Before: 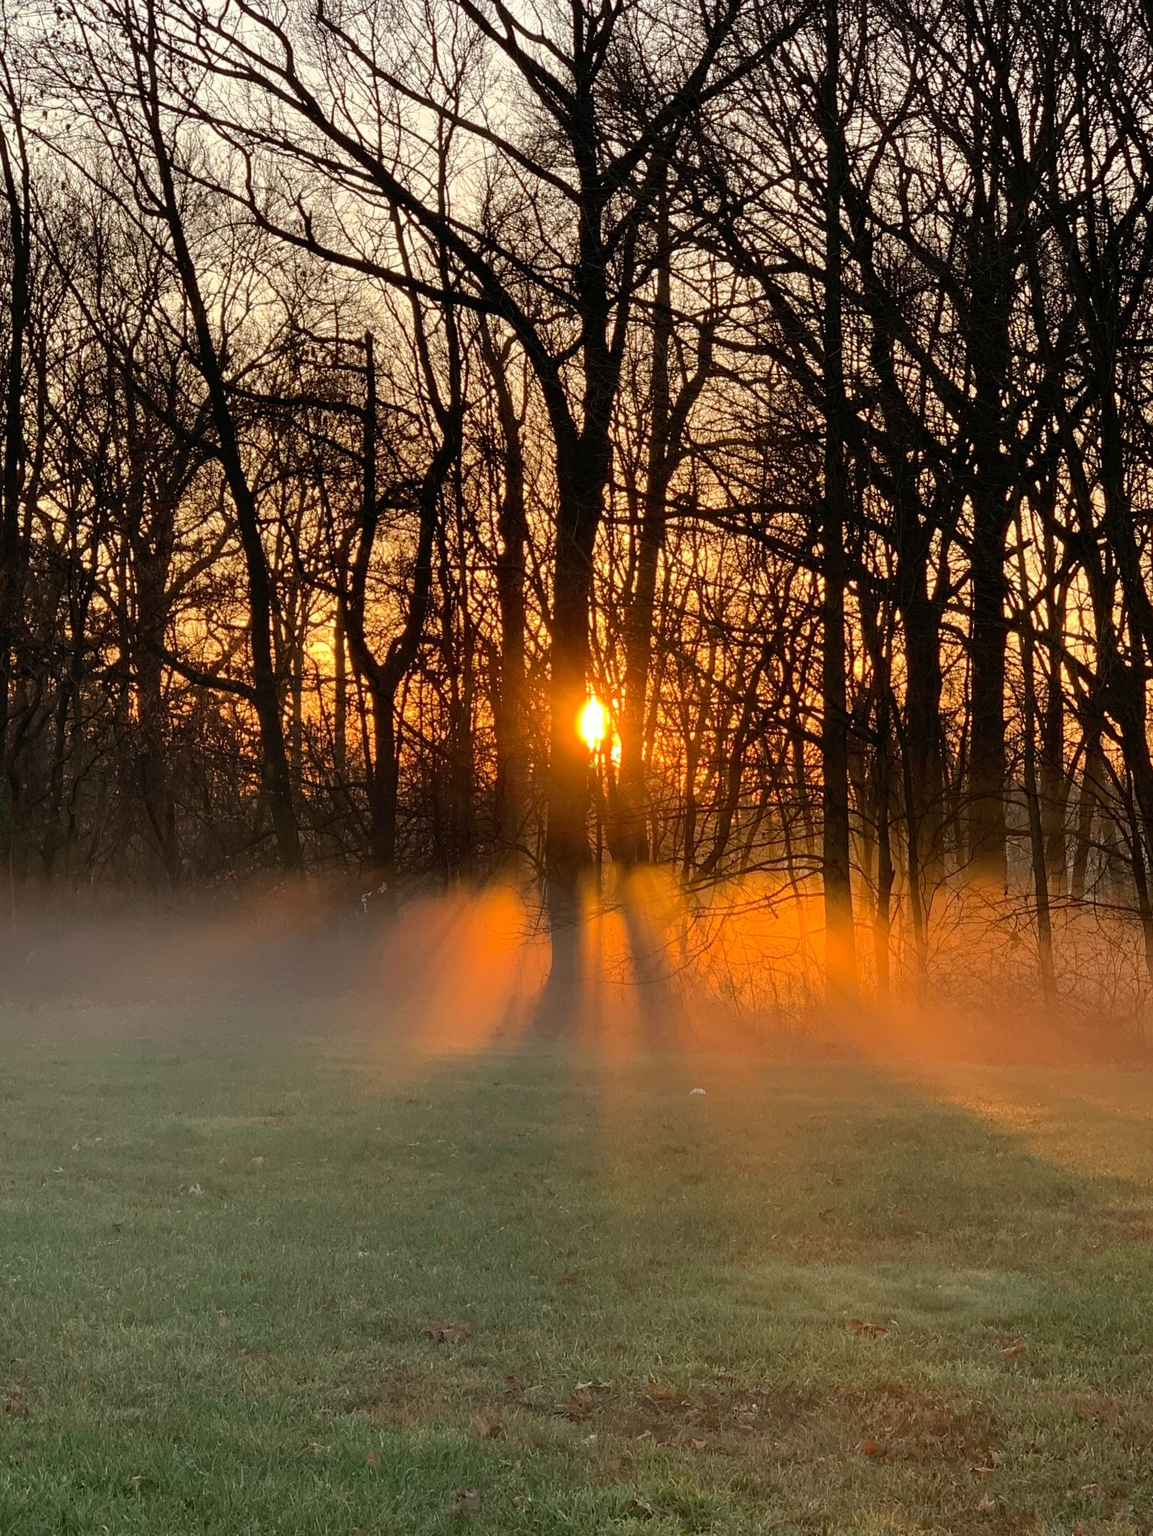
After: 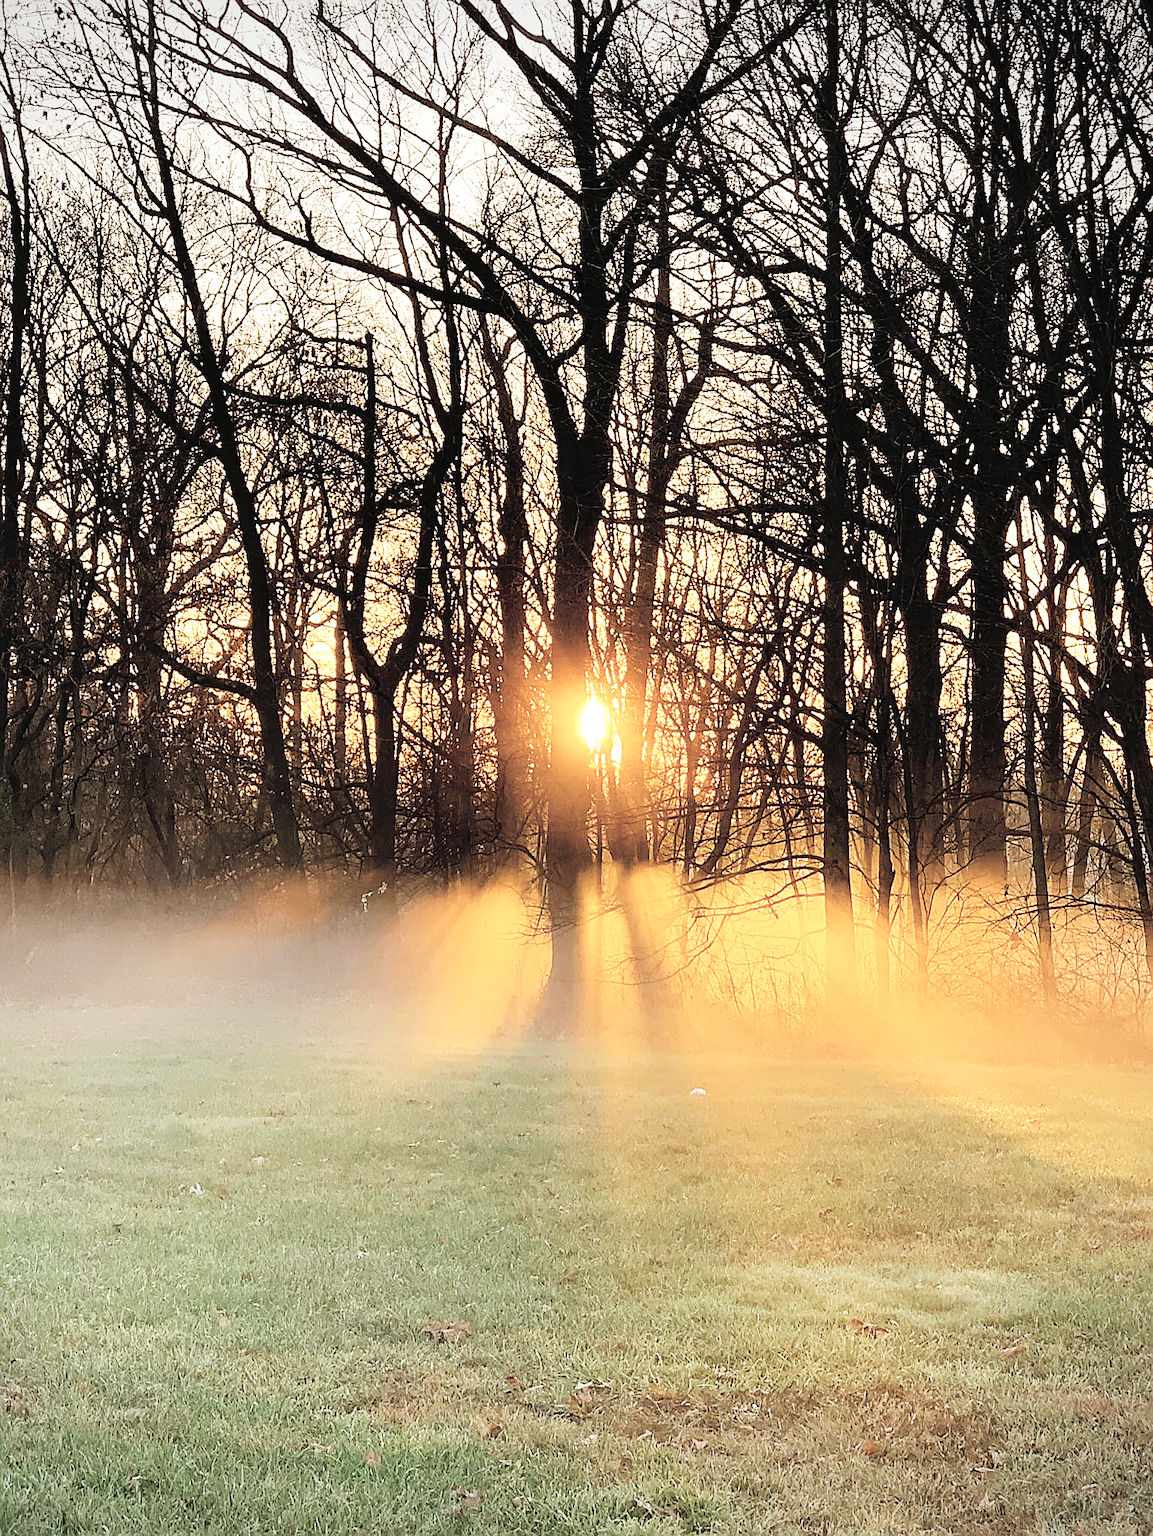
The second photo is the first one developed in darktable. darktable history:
contrast brightness saturation: brightness 0.188, saturation -0.518
color balance rgb: perceptual saturation grading › global saturation 20%, perceptual saturation grading › highlights -25.209%, perceptual saturation grading › shadows 24.979%, perceptual brilliance grading › global brilliance 11.039%, global vibrance 20%
base curve: curves: ch0 [(0, 0) (0.007, 0.004) (0.027, 0.03) (0.046, 0.07) (0.207, 0.54) (0.442, 0.872) (0.673, 0.972) (1, 1)], preserve colors none
sharpen: radius 1.423, amount 1.24, threshold 0.813
vignetting: fall-off start 100.76%, fall-off radius 71.89%, center (-0.147, 0.012), width/height ratio 1.171, unbound false
